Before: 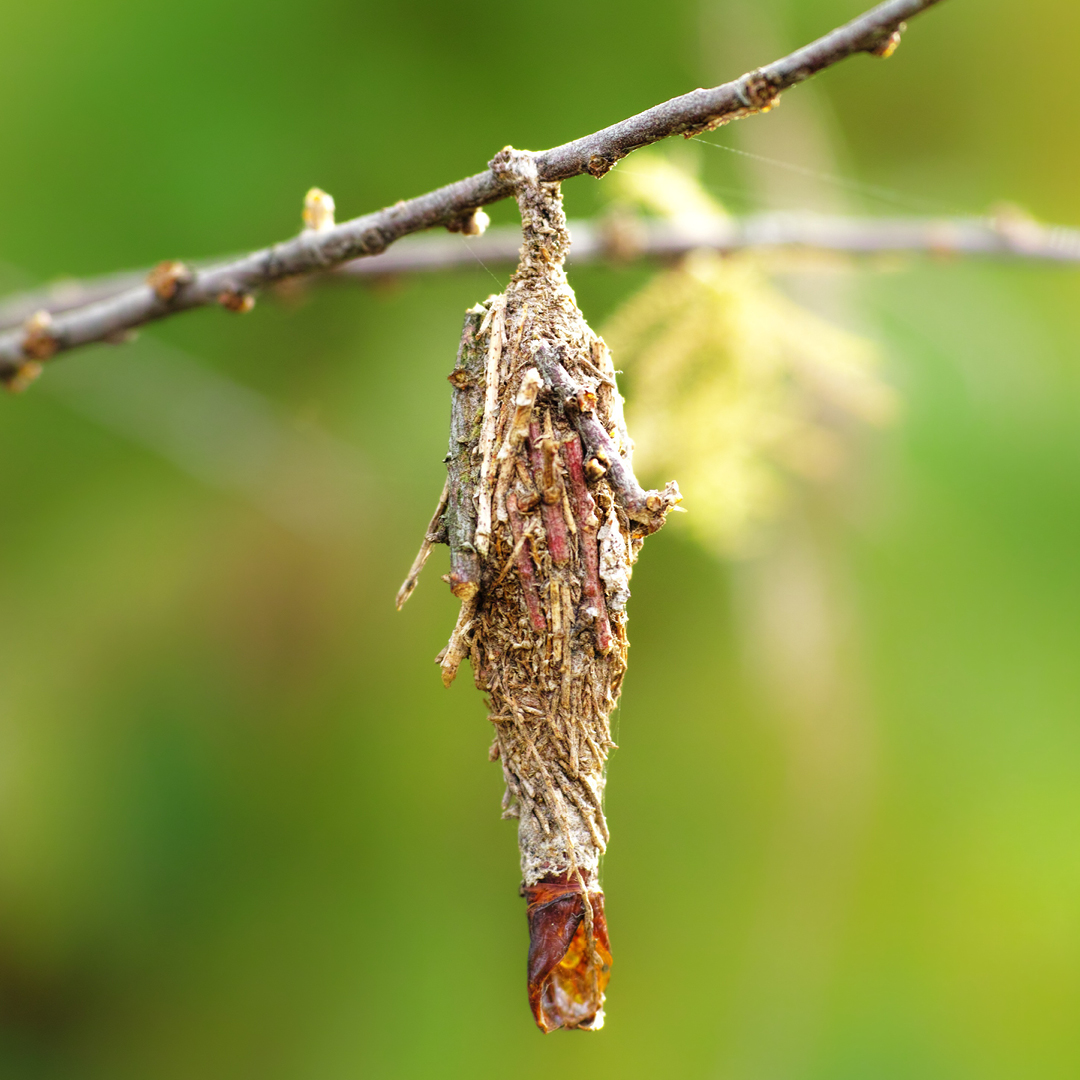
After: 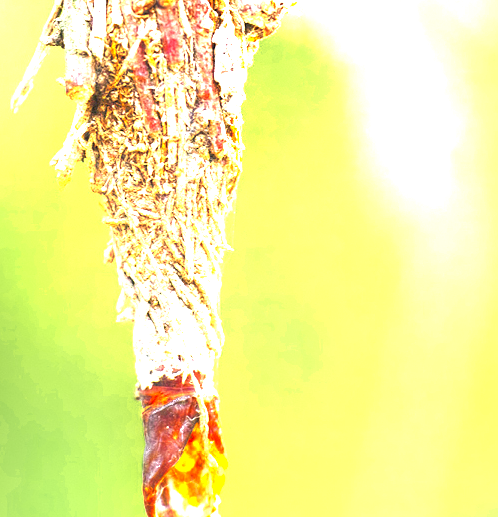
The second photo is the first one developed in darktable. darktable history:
color zones: curves: ch0 [(0.035, 0.242) (0.25, 0.5) (0.384, 0.214) (0.488, 0.255) (0.75, 0.5)]; ch1 [(0.063, 0.379) (0.25, 0.5) (0.354, 0.201) (0.489, 0.085) (0.729, 0.271)]; ch2 [(0.25, 0.5) (0.38, 0.517) (0.442, 0.51) (0.735, 0.456)]
crop: left 35.73%, top 46.036%, right 18.136%, bottom 6.002%
contrast equalizer: octaves 7, y [[0.439, 0.44, 0.442, 0.457, 0.493, 0.498], [0.5 ×6], [0.5 ×6], [0 ×6], [0 ×6]]
exposure: exposure 3.084 EV, compensate exposure bias true, compensate highlight preservation false
